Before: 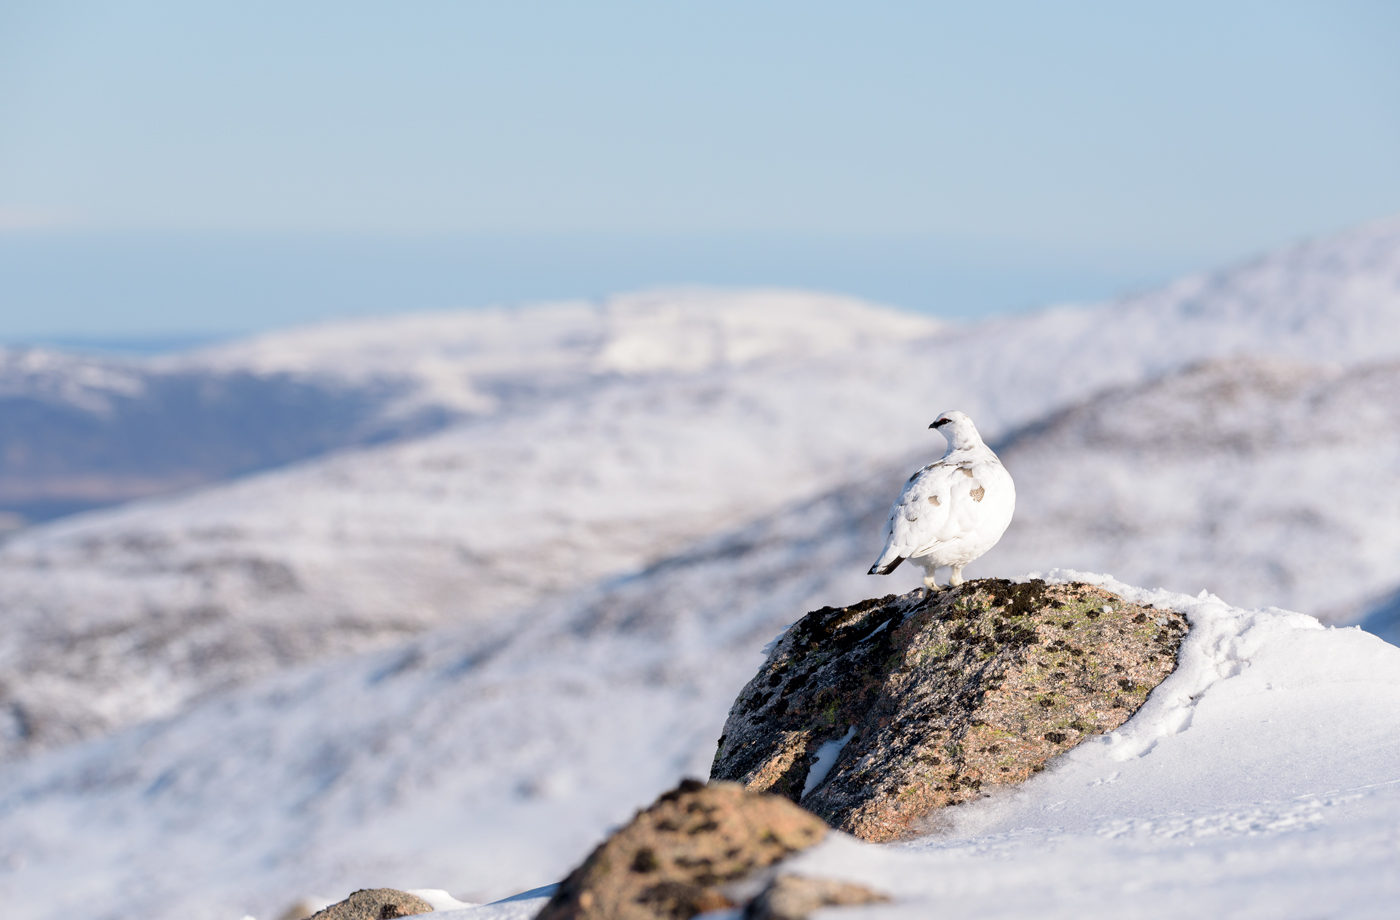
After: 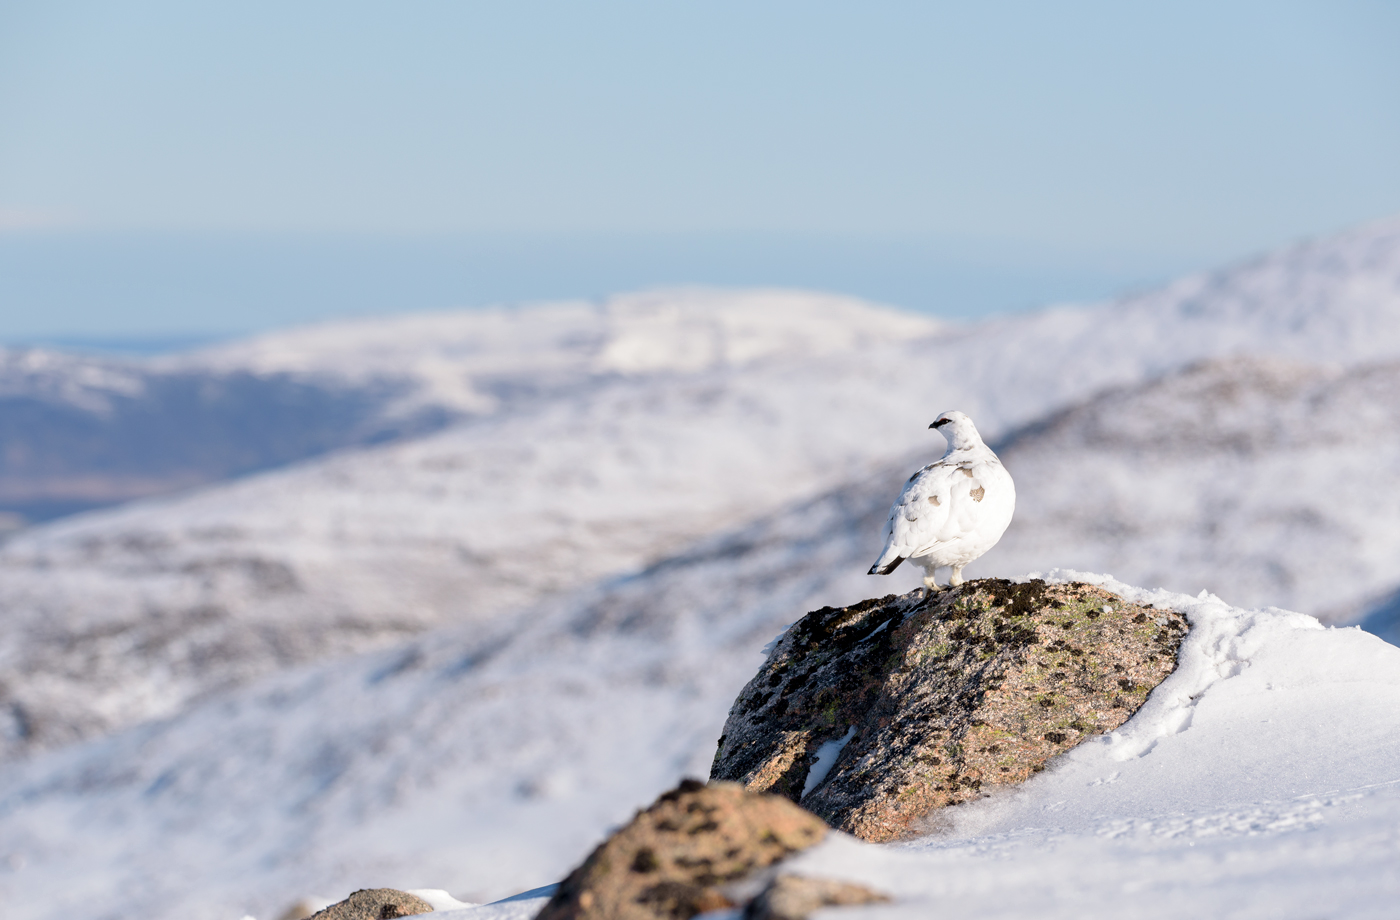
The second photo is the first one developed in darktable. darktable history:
shadows and highlights: shadows 20.47, highlights -20.44, soften with gaussian
